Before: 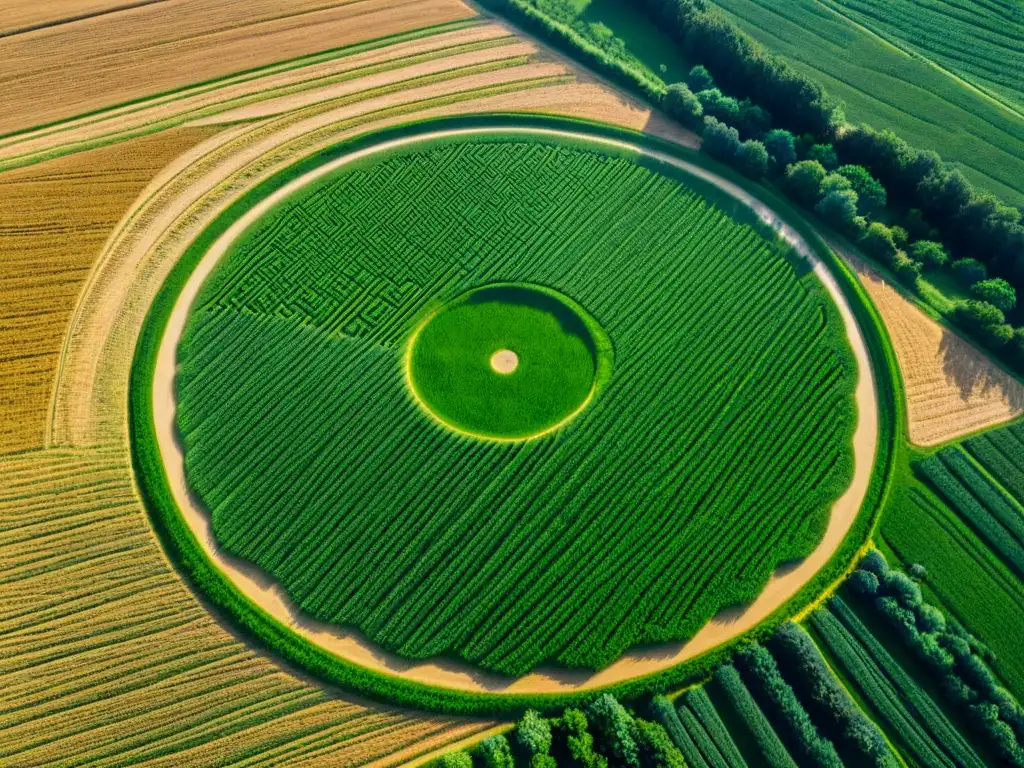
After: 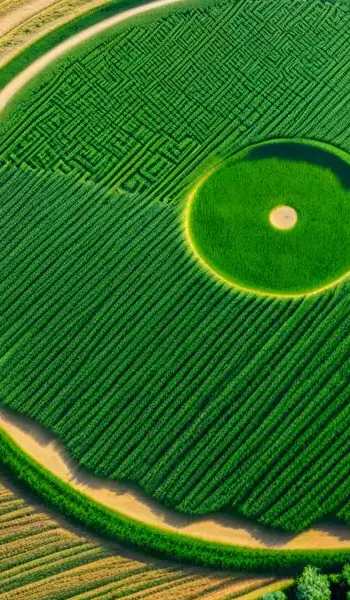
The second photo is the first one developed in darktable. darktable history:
crop and rotate: left 21.632%, top 18.811%, right 44.14%, bottom 2.99%
tone equalizer: on, module defaults
